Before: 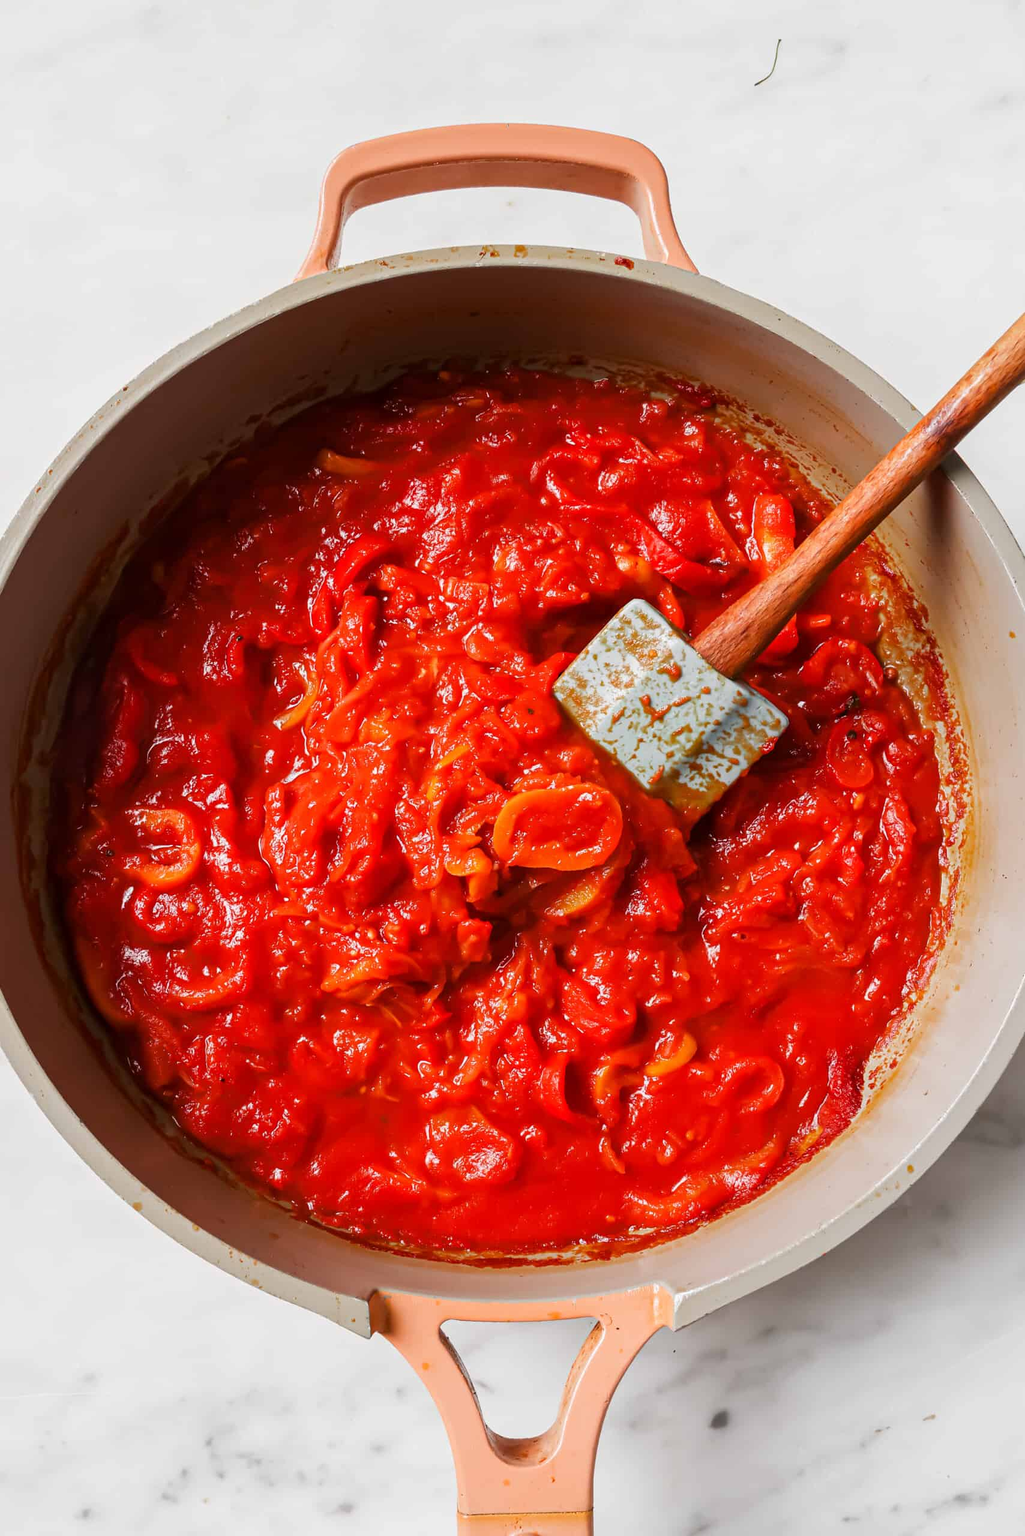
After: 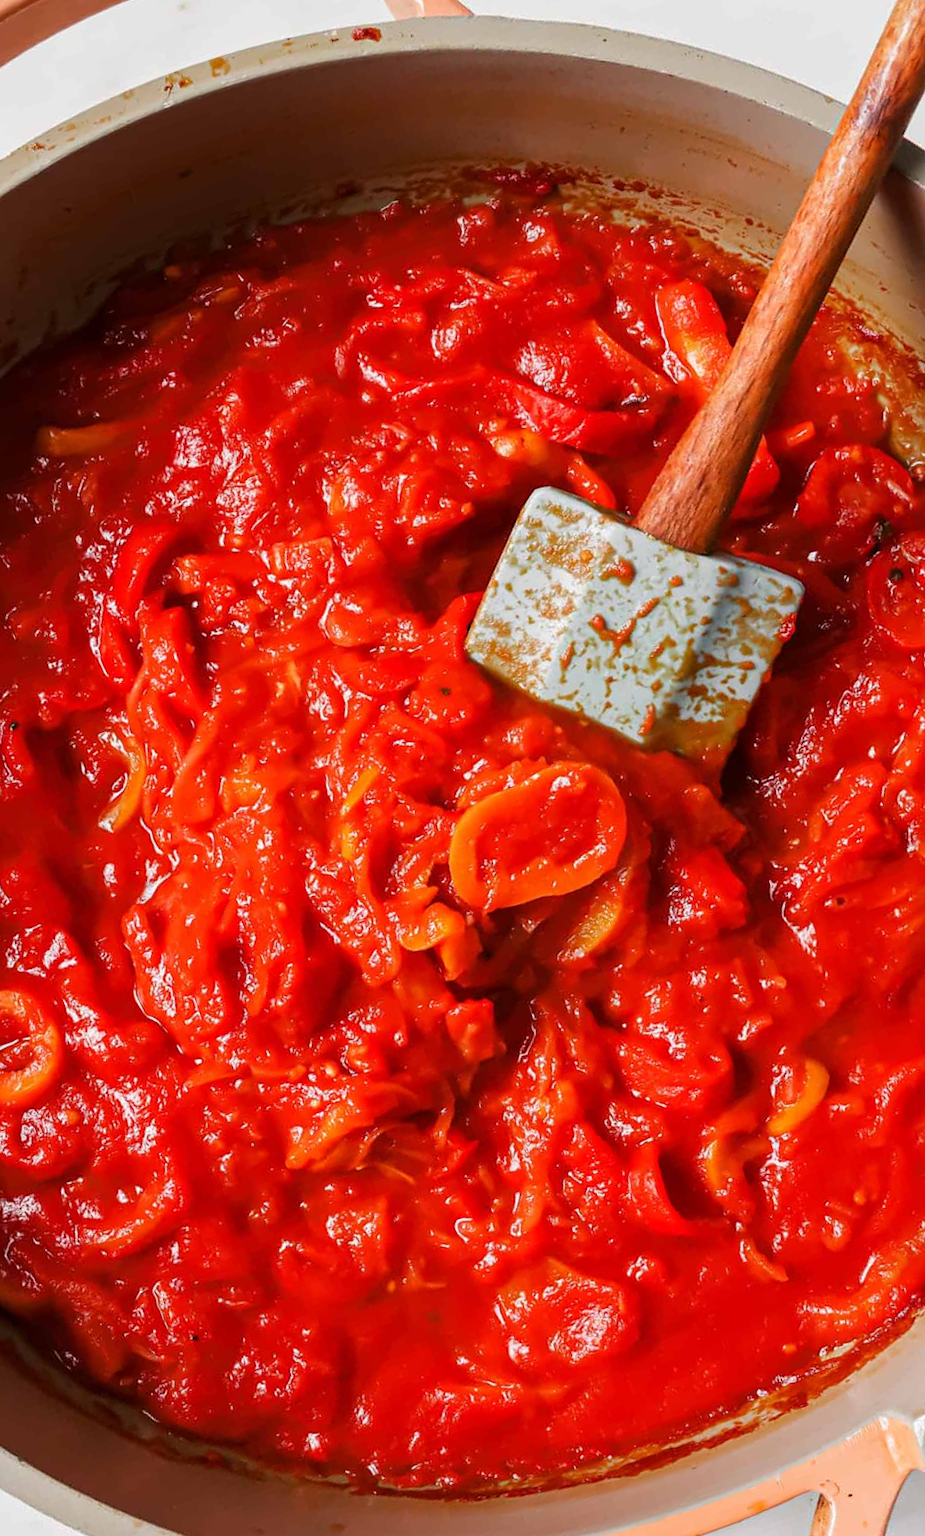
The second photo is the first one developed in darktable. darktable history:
crop and rotate: angle 18.67°, left 6.929%, right 3.801%, bottom 1.13%
